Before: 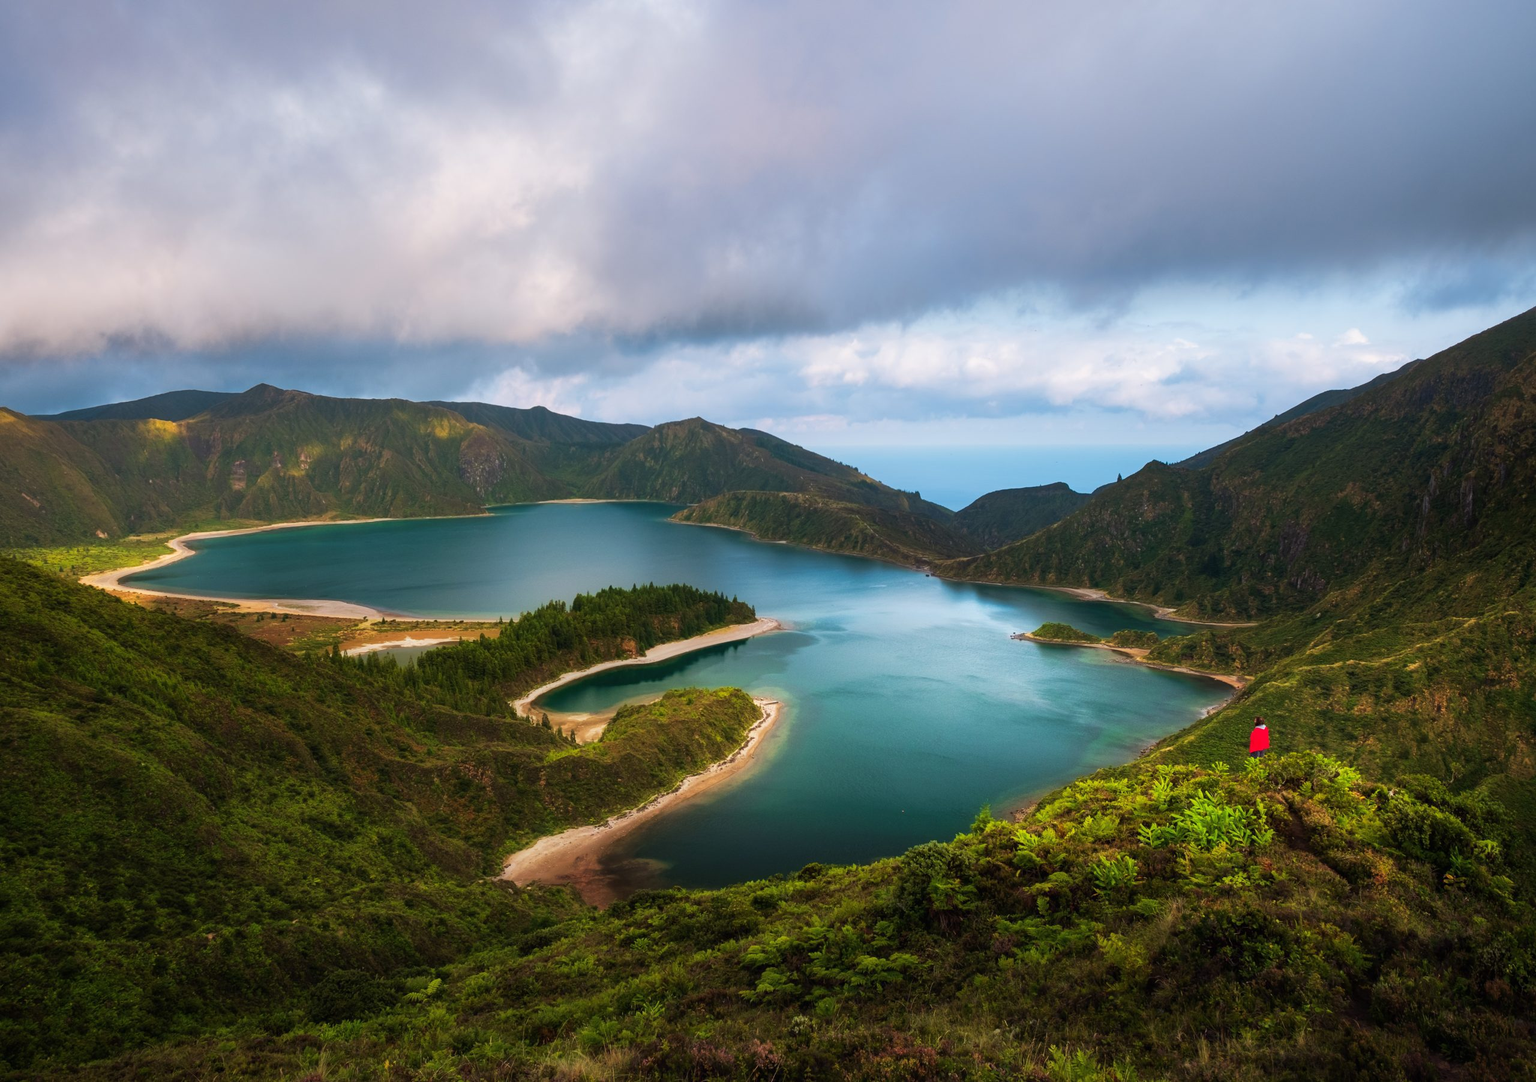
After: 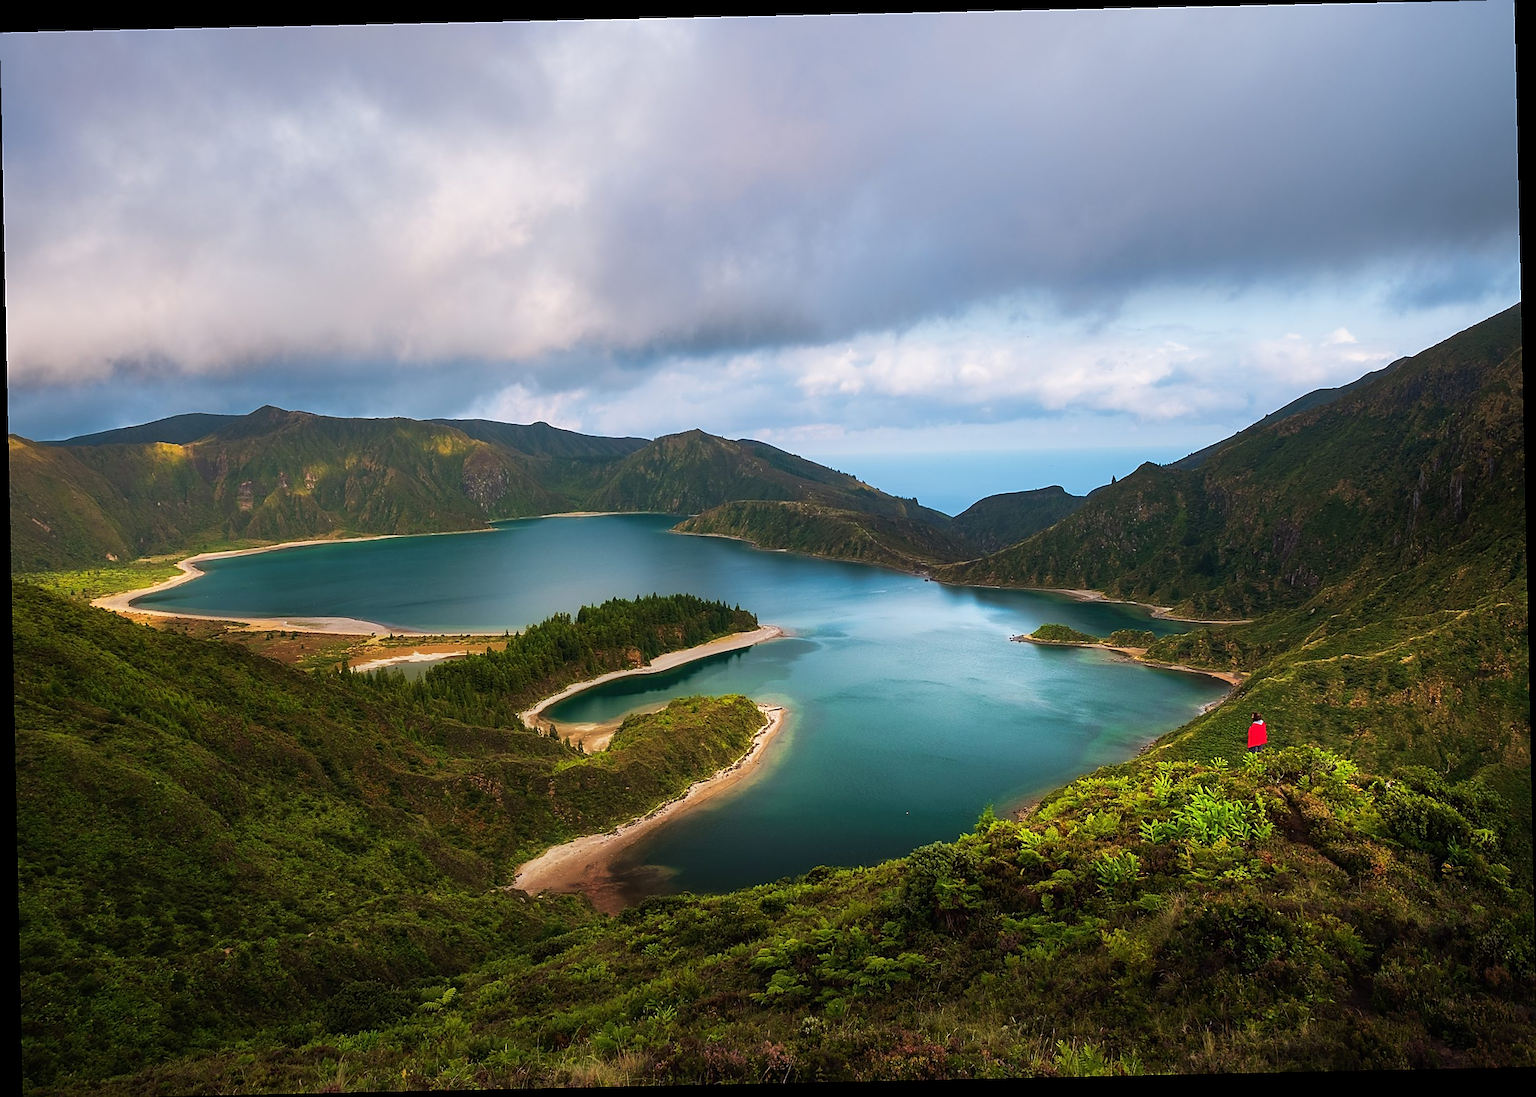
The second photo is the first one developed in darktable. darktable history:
rotate and perspective: rotation -1.24°, automatic cropping off
sharpen: radius 1.4, amount 1.25, threshold 0.7
